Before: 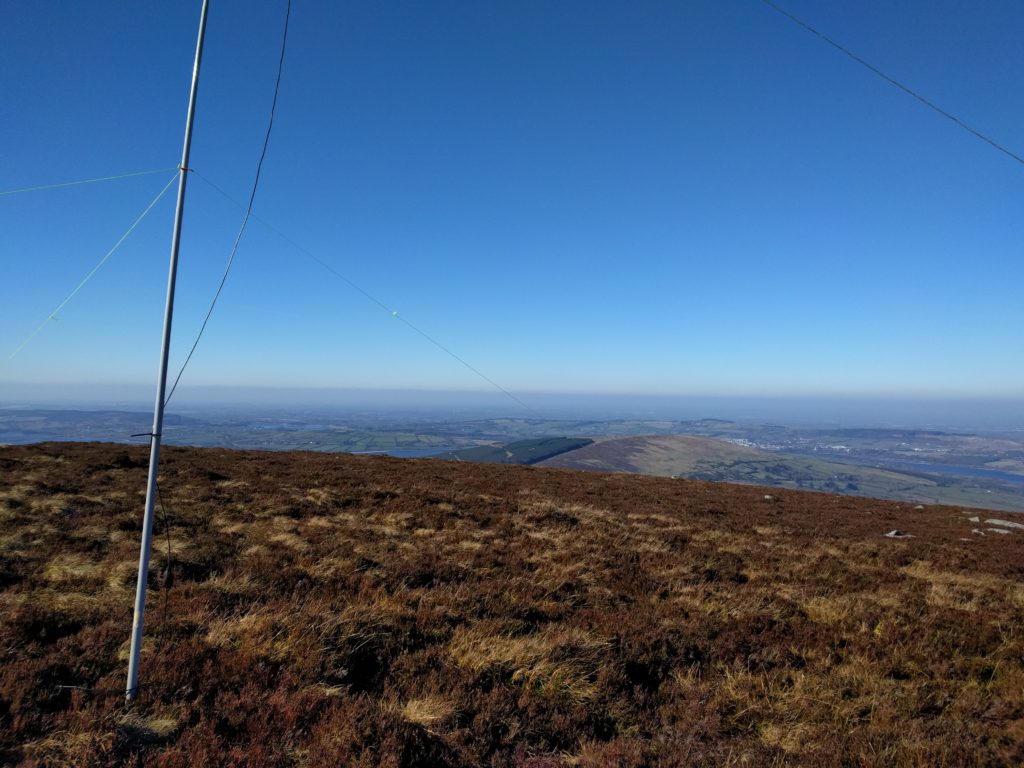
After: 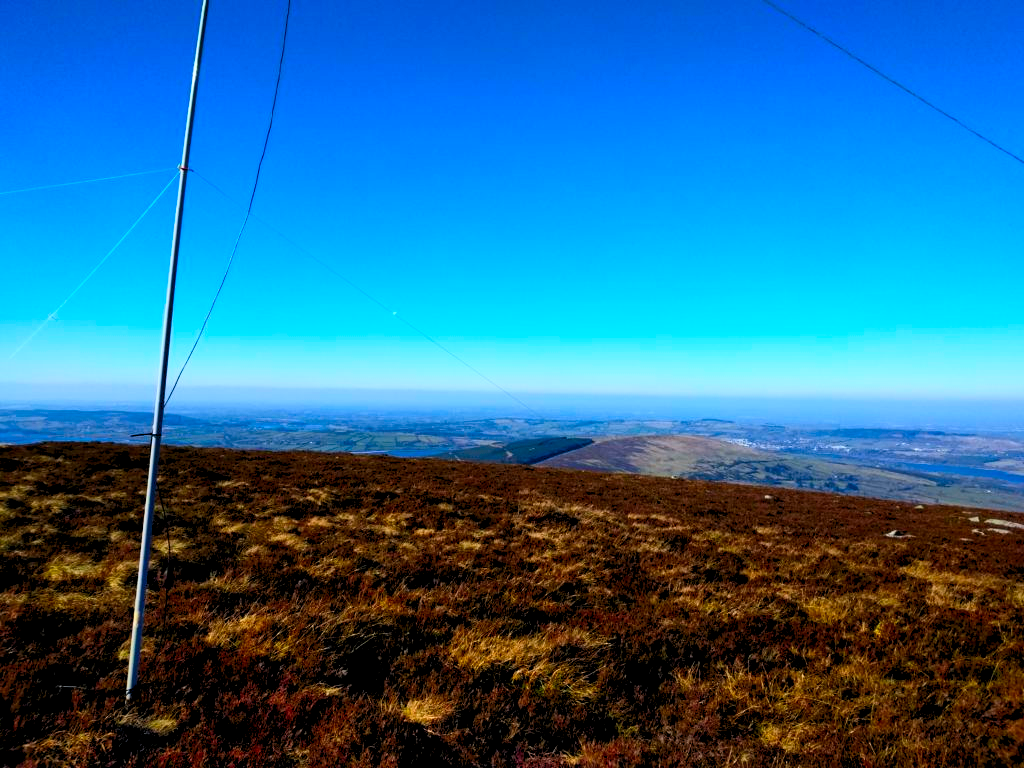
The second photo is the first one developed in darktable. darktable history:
rgb levels: levels [[0.013, 0.434, 0.89], [0, 0.5, 1], [0, 0.5, 1]]
contrast brightness saturation: contrast 0.26, brightness 0.02, saturation 0.87
